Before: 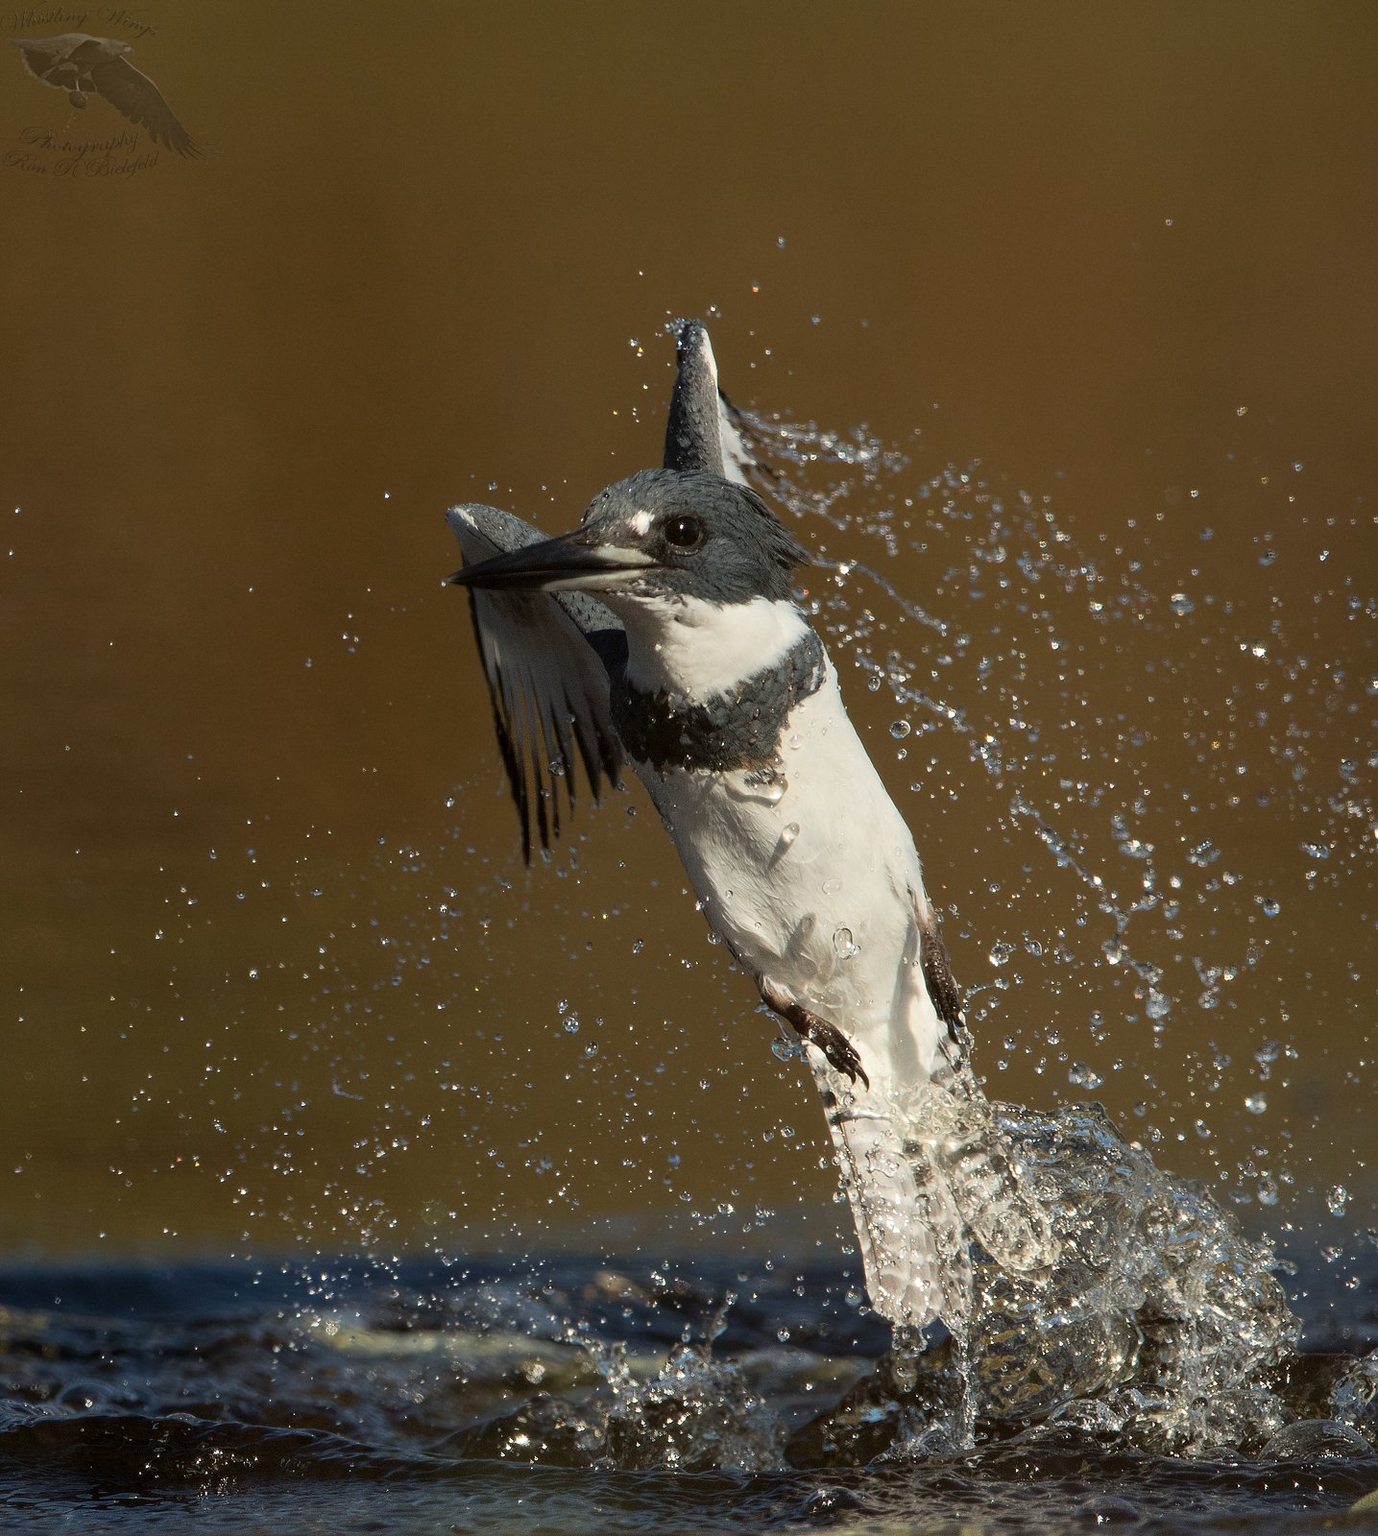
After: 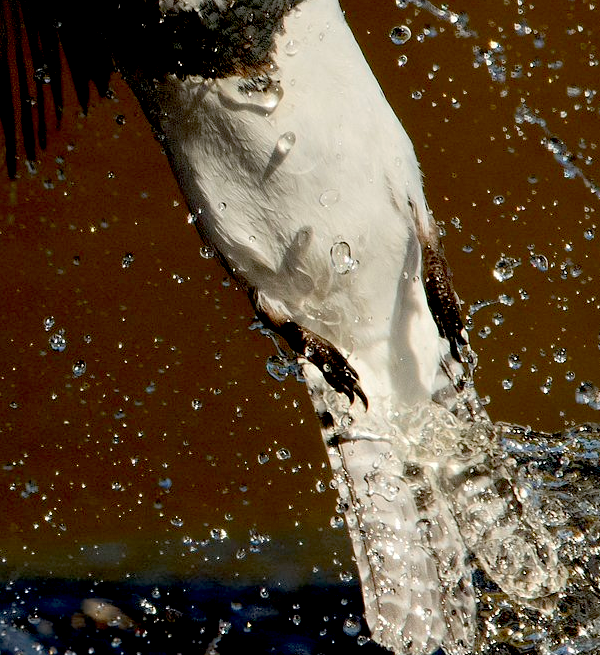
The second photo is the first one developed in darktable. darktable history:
exposure: black level correction 0.047, exposure 0.012 EV, compensate exposure bias true, compensate highlight preservation false
crop: left 37.469%, top 45.324%, right 20.705%, bottom 13.699%
